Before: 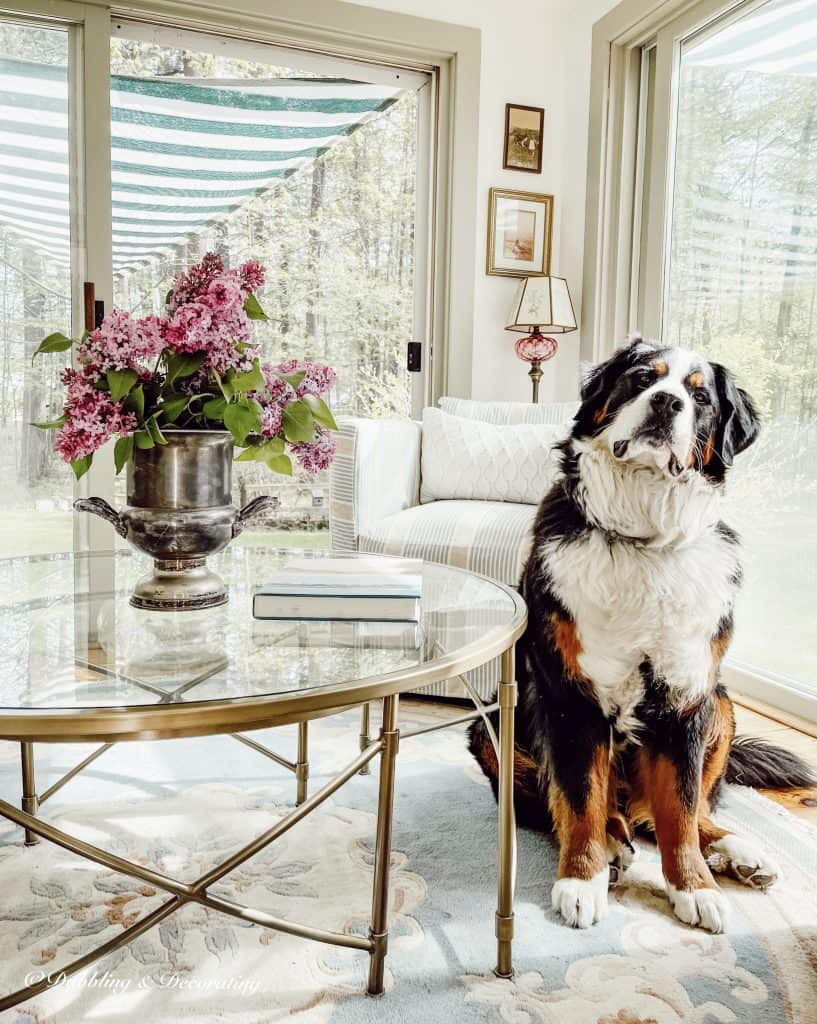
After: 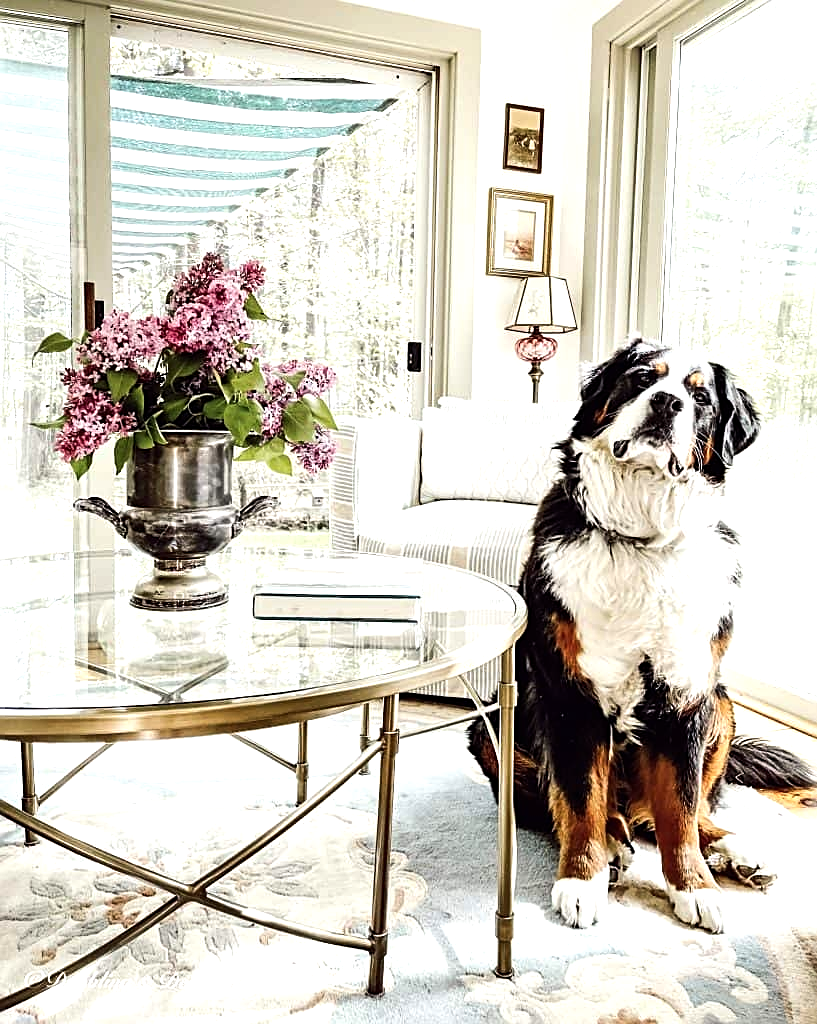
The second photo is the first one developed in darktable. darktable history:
sharpen: on, module defaults
tone equalizer: -8 EV -0.728 EV, -7 EV -0.738 EV, -6 EV -0.566 EV, -5 EV -0.372 EV, -3 EV 0.376 EV, -2 EV 0.6 EV, -1 EV 0.699 EV, +0 EV 0.725 EV, edges refinement/feathering 500, mask exposure compensation -1.57 EV, preserve details no
